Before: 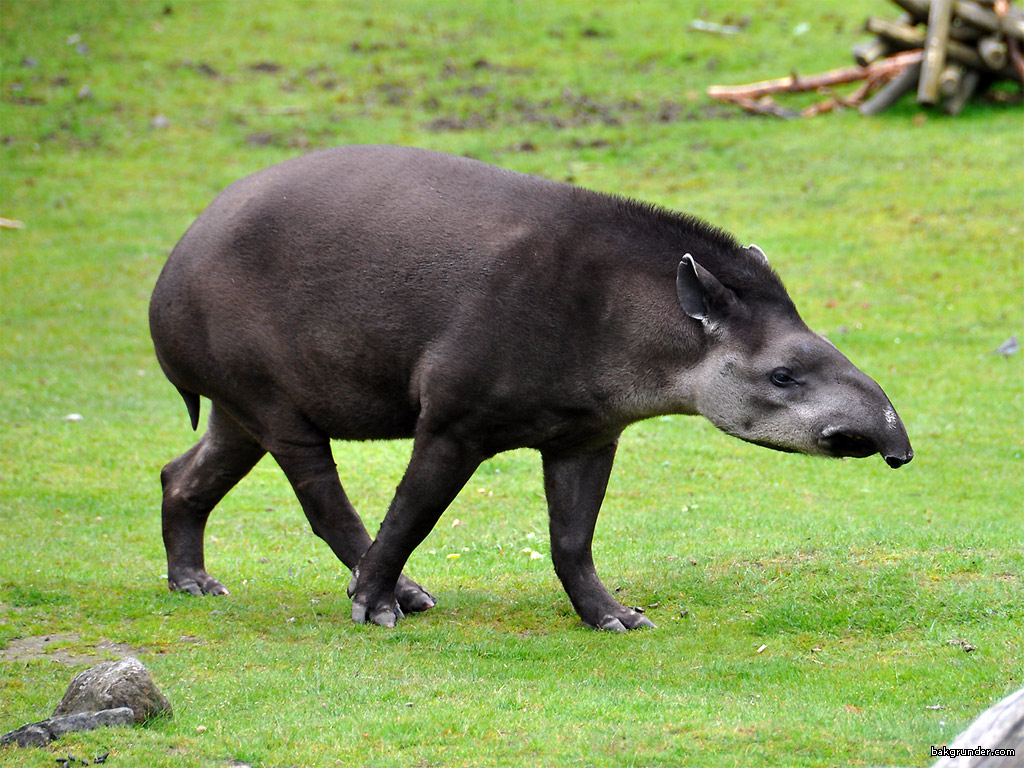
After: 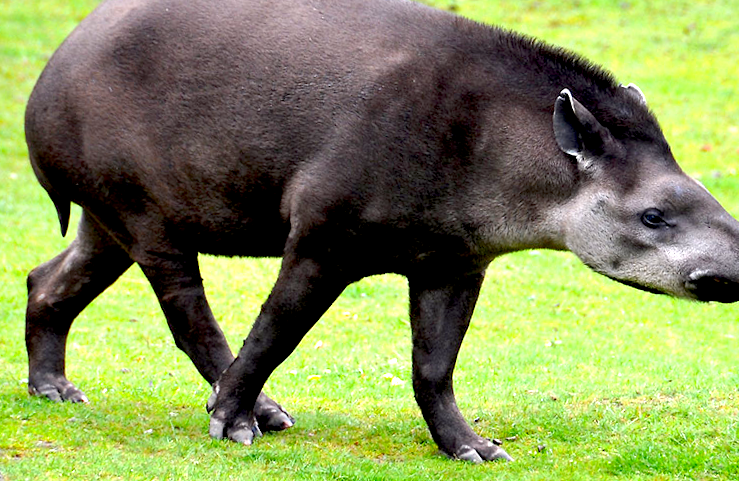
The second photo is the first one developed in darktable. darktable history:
exposure: black level correction 0.011, exposure 1.088 EV, compensate exposure bias true, compensate highlight preservation false
crop and rotate: angle -3.37°, left 9.79%, top 20.73%, right 12.42%, bottom 11.82%
shadows and highlights: radius 121.13, shadows 21.4, white point adjustment -9.72, highlights -14.39, soften with gaussian
